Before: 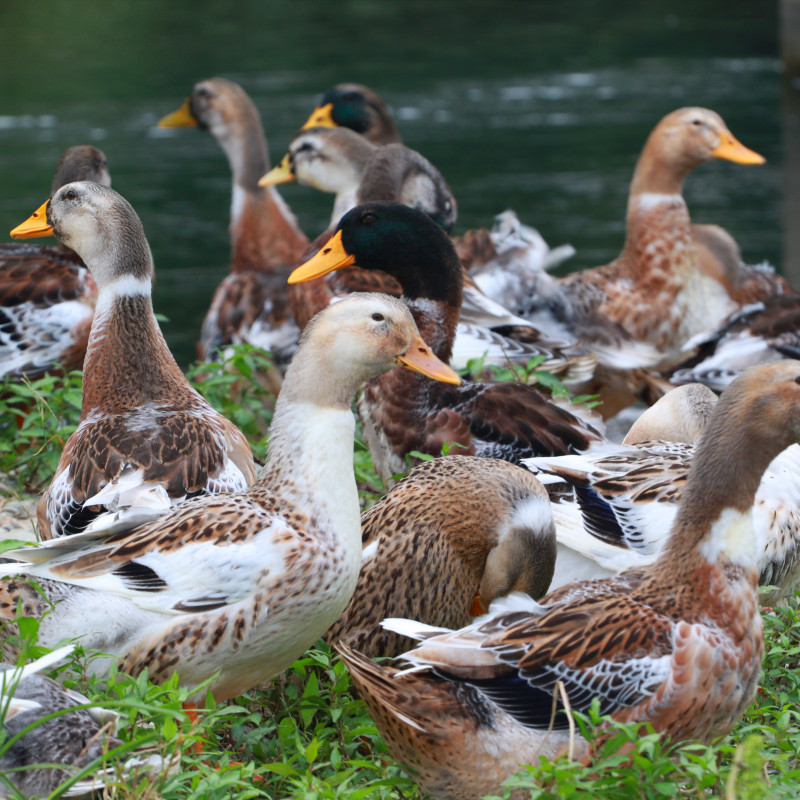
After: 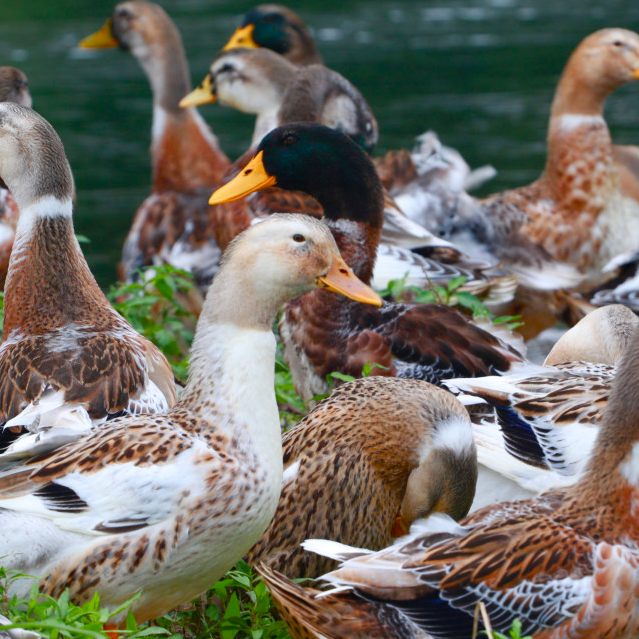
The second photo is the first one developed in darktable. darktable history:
color balance rgb: perceptual saturation grading › global saturation 20%, perceptual saturation grading › highlights -25%, perceptual saturation grading › shadows 50%
crop and rotate: left 10.071%, top 10.071%, right 10.02%, bottom 10.02%
